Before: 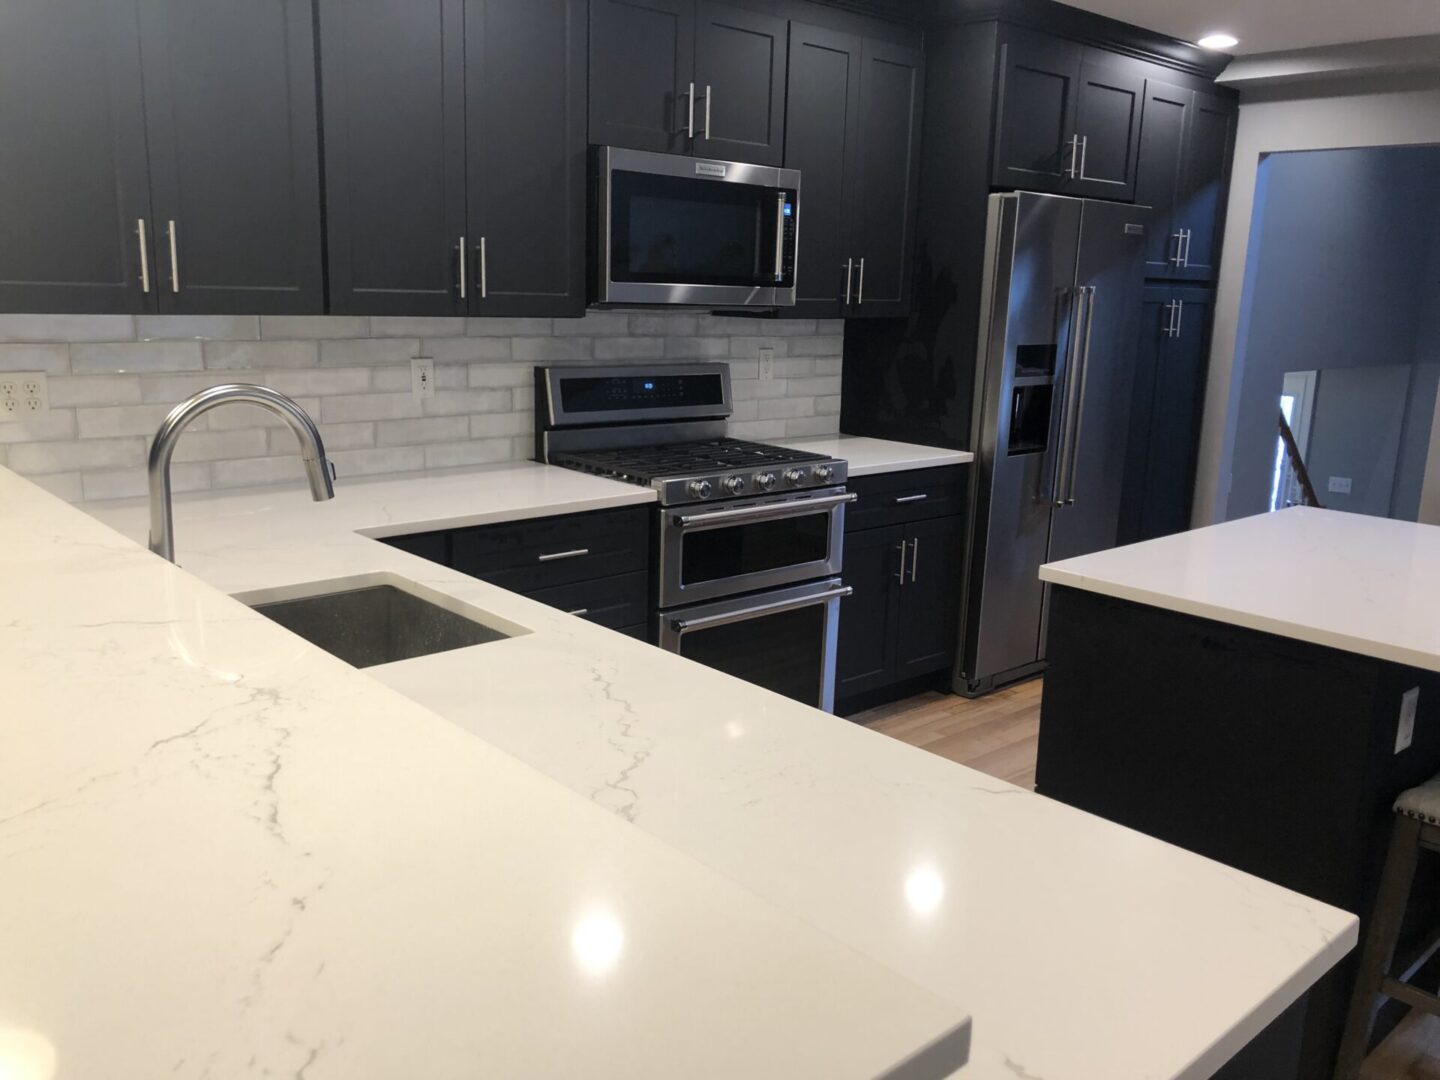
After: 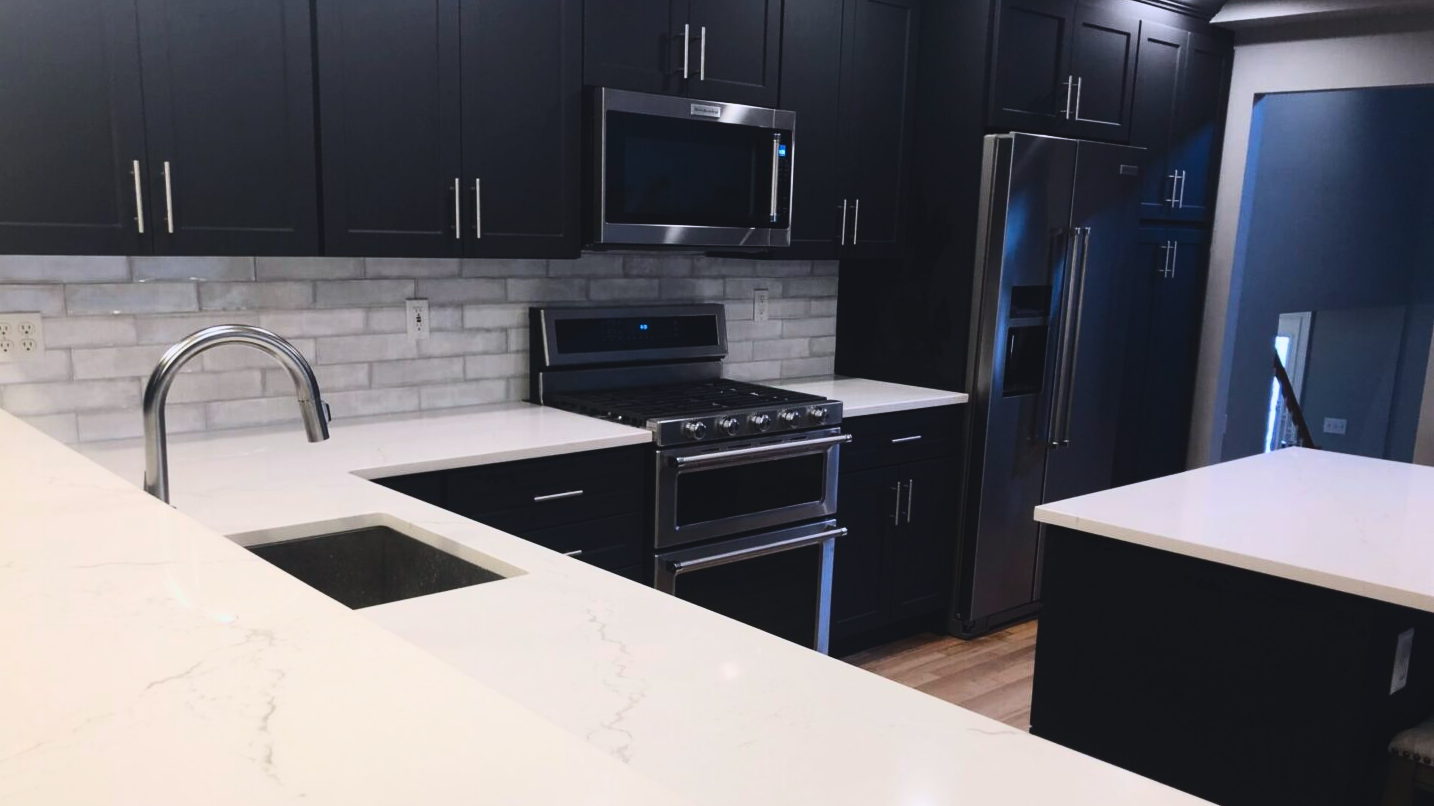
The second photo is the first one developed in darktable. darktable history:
contrast brightness saturation: contrast 0.4, brightness 0.1, saturation 0.21
crop: left 0.387%, top 5.469%, bottom 19.809%
exposure: black level correction -0.015, exposure -0.5 EV, compensate highlight preservation false
color calibration: illuminant as shot in camera, x 0.358, y 0.373, temperature 4628.91 K
